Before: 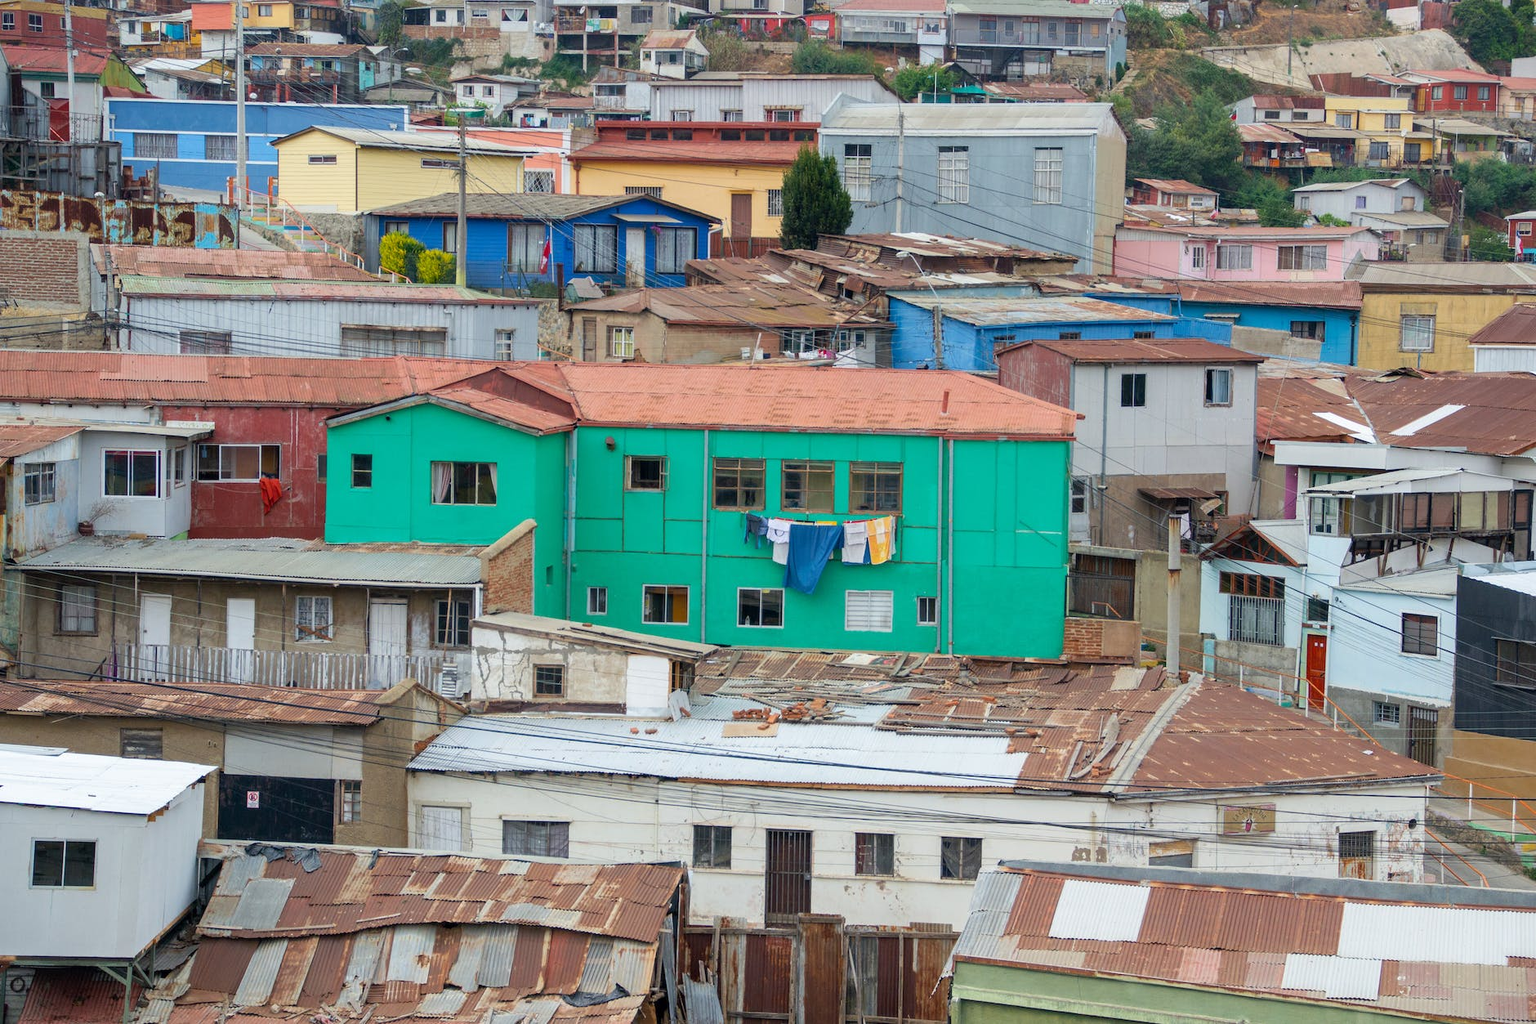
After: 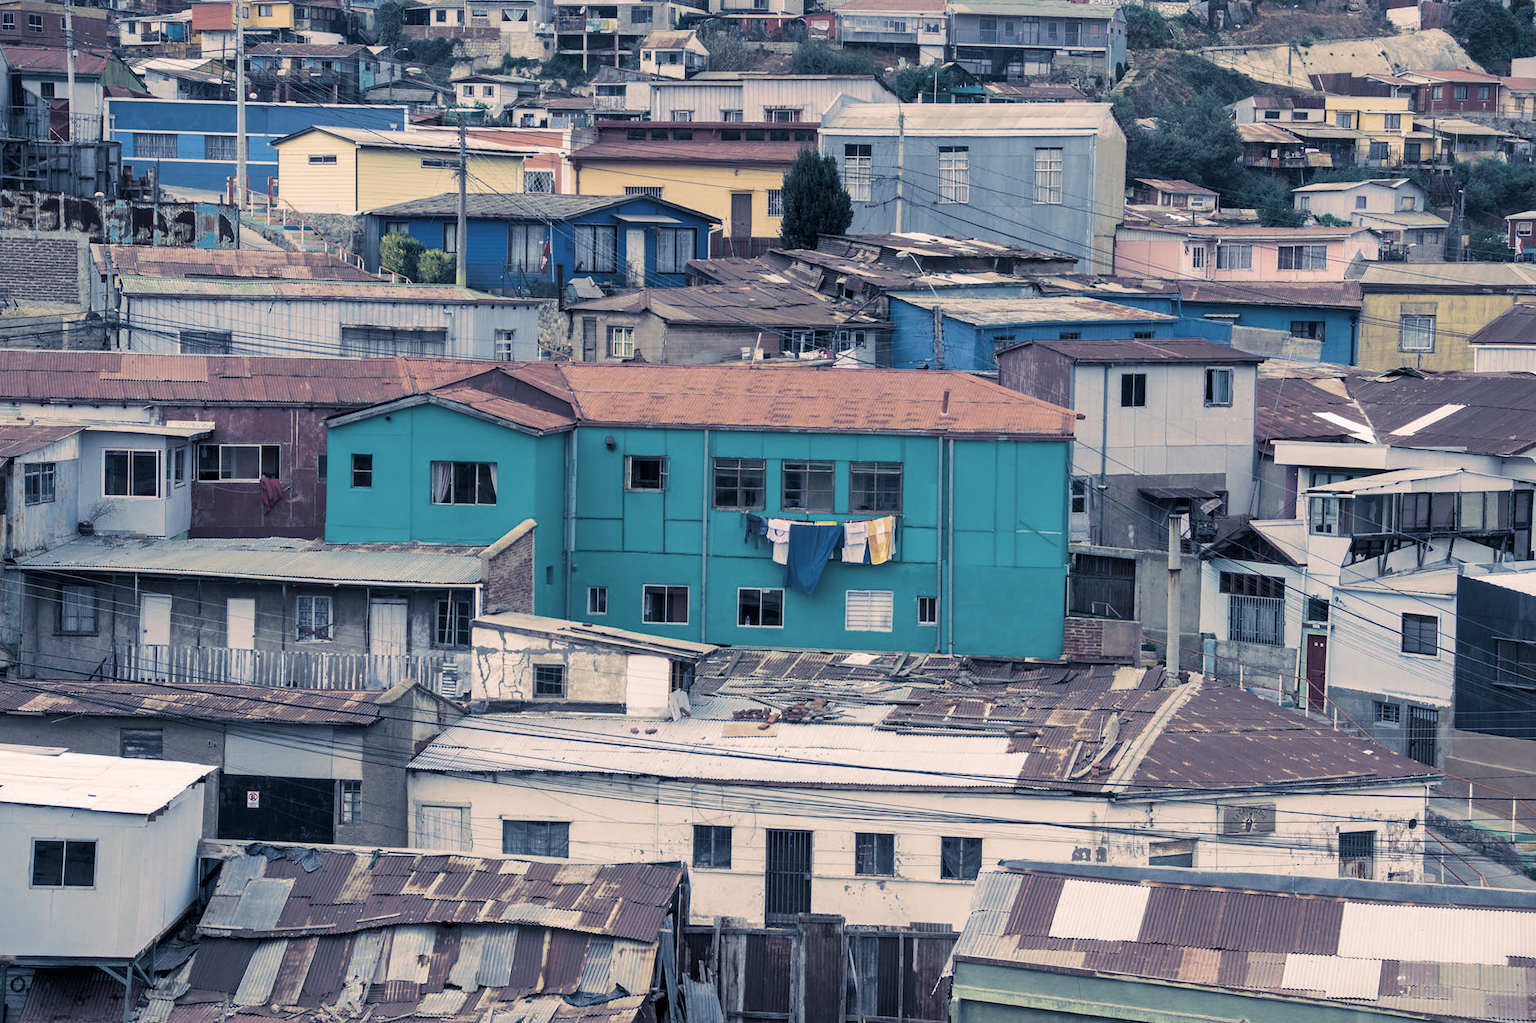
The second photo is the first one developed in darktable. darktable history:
color zones: curves: ch0 [(0, 0.5) (0.125, 0.4) (0.25, 0.5) (0.375, 0.4) (0.5, 0.4) (0.625, 0.35) (0.75, 0.35) (0.875, 0.5)]; ch1 [(0, 0.35) (0.125, 0.45) (0.25, 0.35) (0.375, 0.35) (0.5, 0.35) (0.625, 0.35) (0.75, 0.45) (0.875, 0.35)]; ch2 [(0, 0.6) (0.125, 0.5) (0.25, 0.5) (0.375, 0.6) (0.5, 0.6) (0.625, 0.5) (0.75, 0.5) (0.875, 0.5)]
local contrast: mode bilateral grid, contrast 20, coarseness 50, detail 132%, midtone range 0.2
split-toning: shadows › hue 226.8°, shadows › saturation 0.56, highlights › hue 28.8°, balance -40, compress 0%
white balance: red 0.988, blue 1.017
